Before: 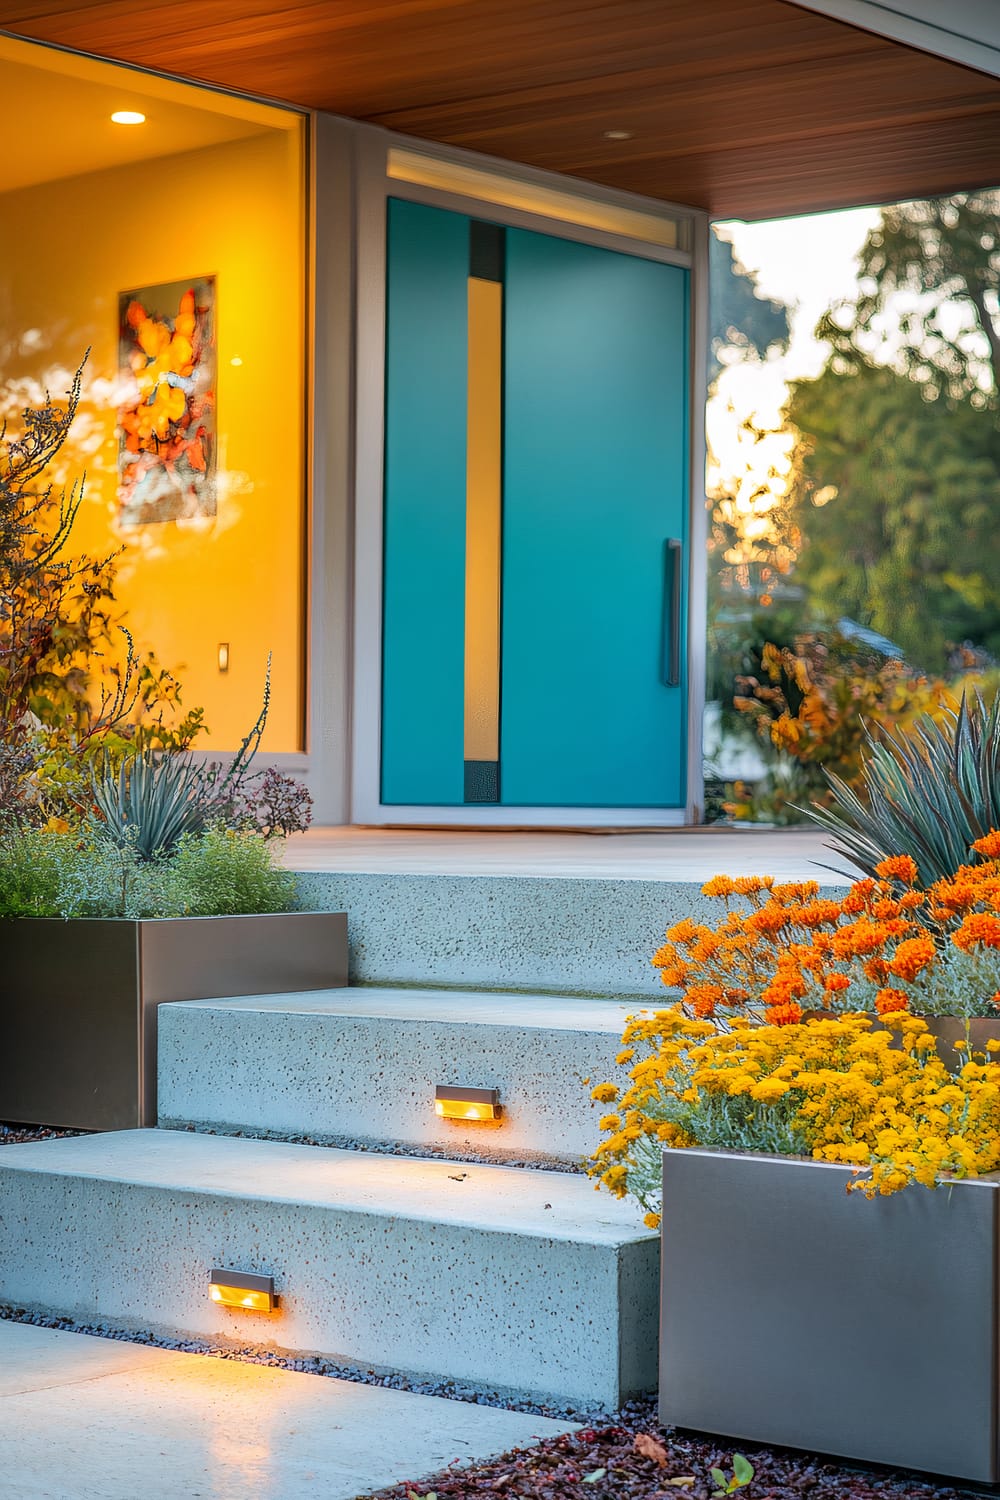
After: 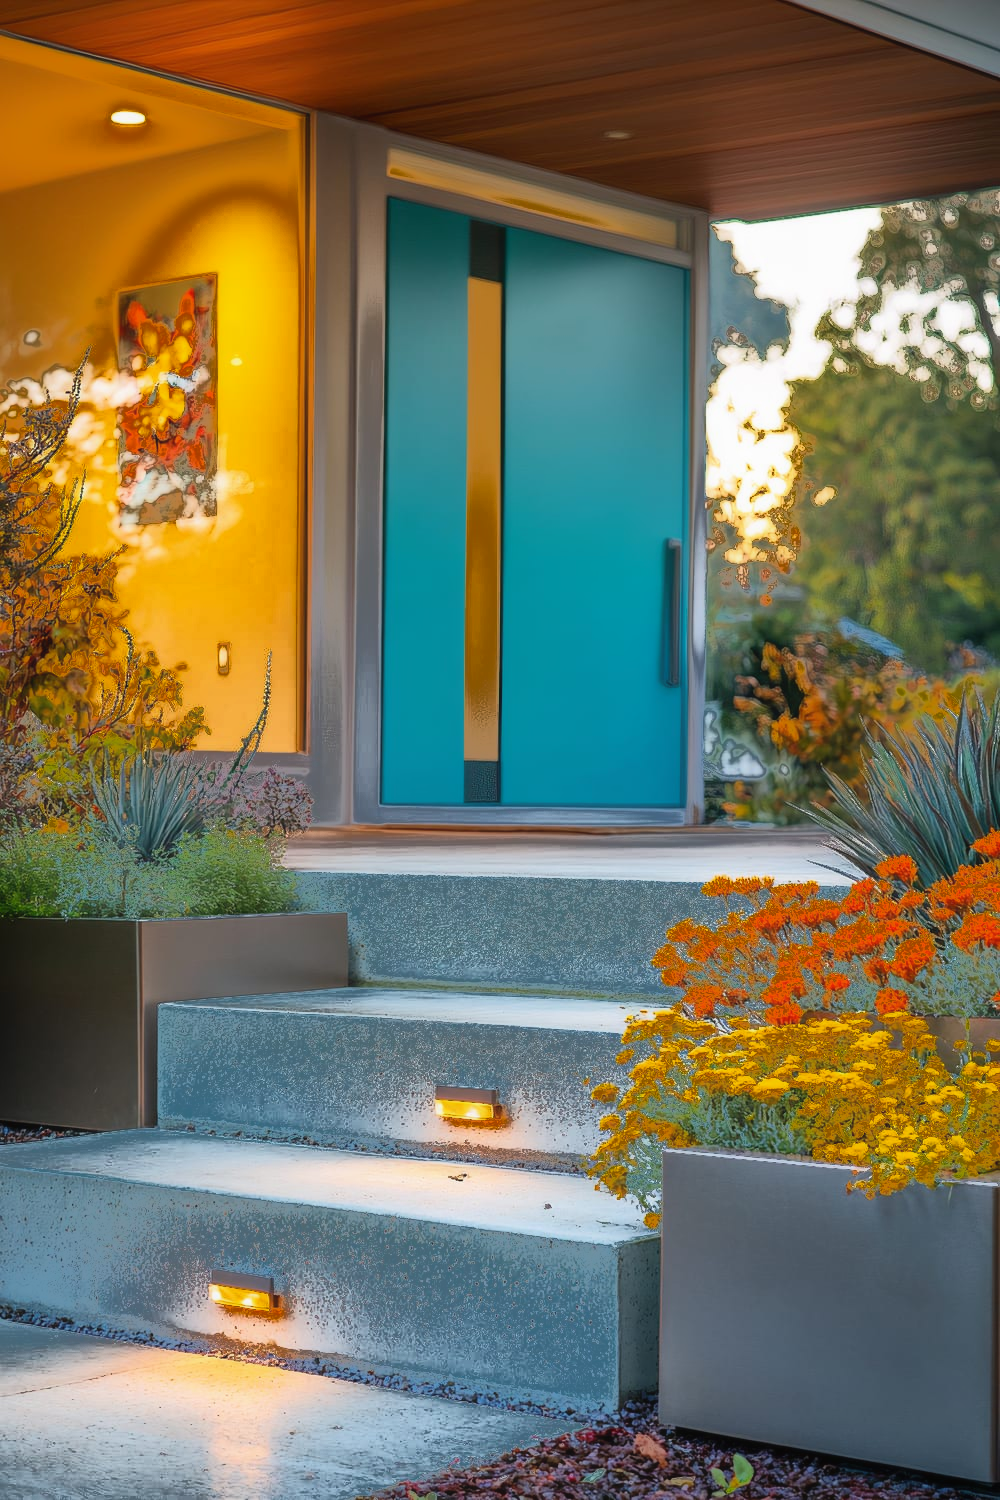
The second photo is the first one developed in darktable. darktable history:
contrast equalizer: octaves 7, y [[0.502, 0.505, 0.512, 0.529, 0.564, 0.588], [0.5 ×6], [0.502, 0.505, 0.512, 0.529, 0.564, 0.588], [0, 0.001, 0.001, 0.004, 0.008, 0.011], [0, 0.001, 0.001, 0.004, 0.008, 0.011]], mix -1
fill light: exposure -0.73 EV, center 0.69, width 2.2
